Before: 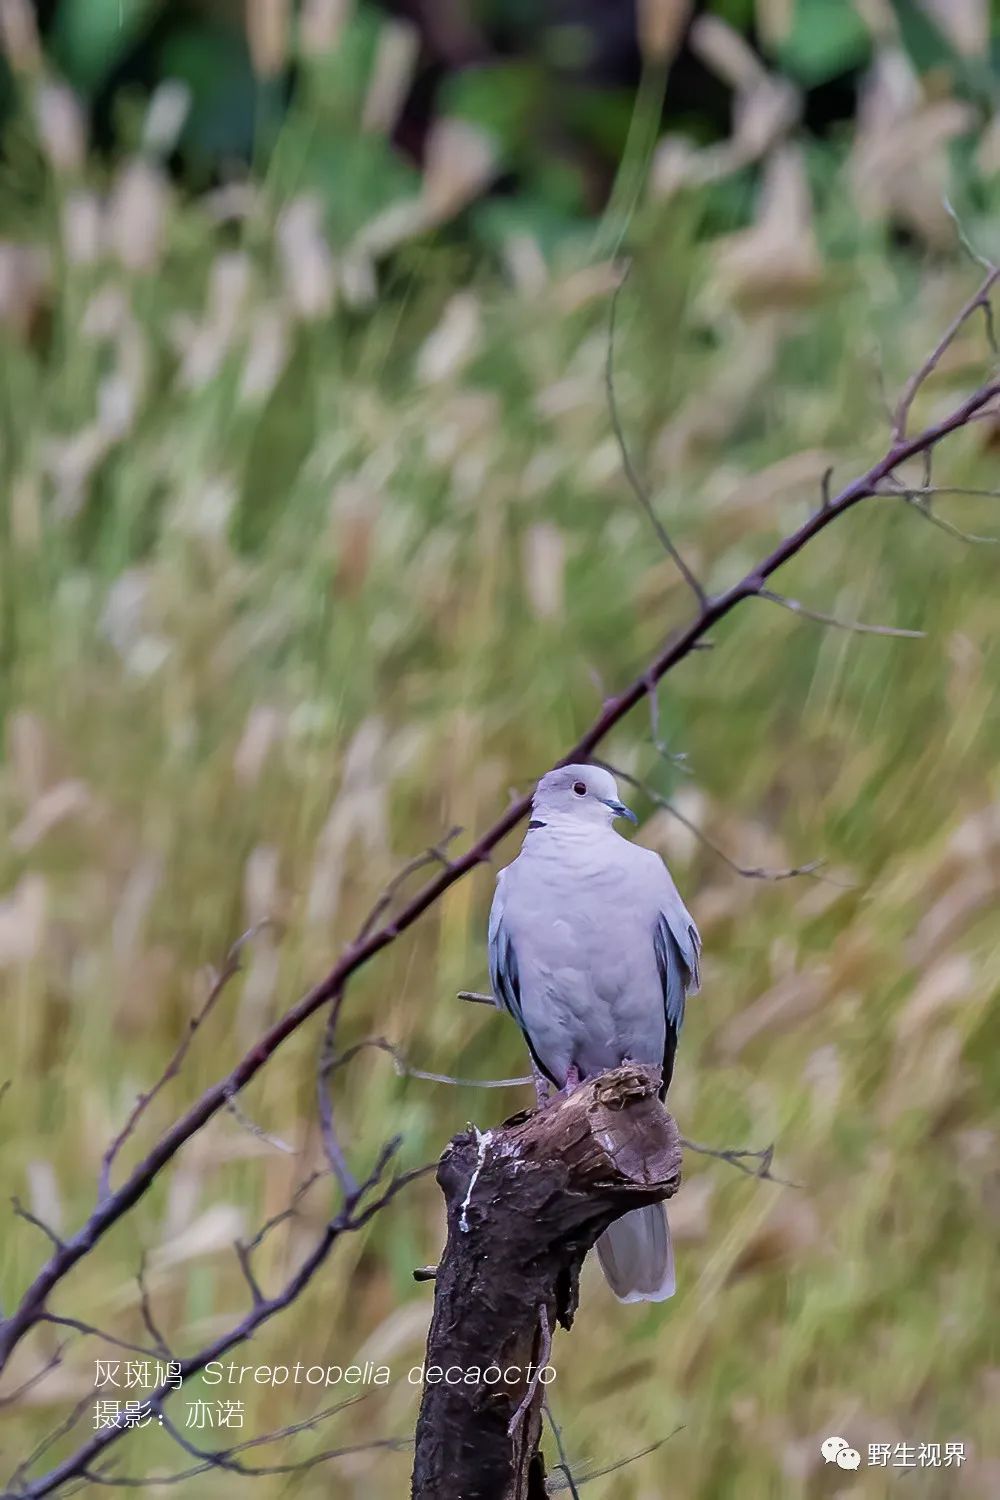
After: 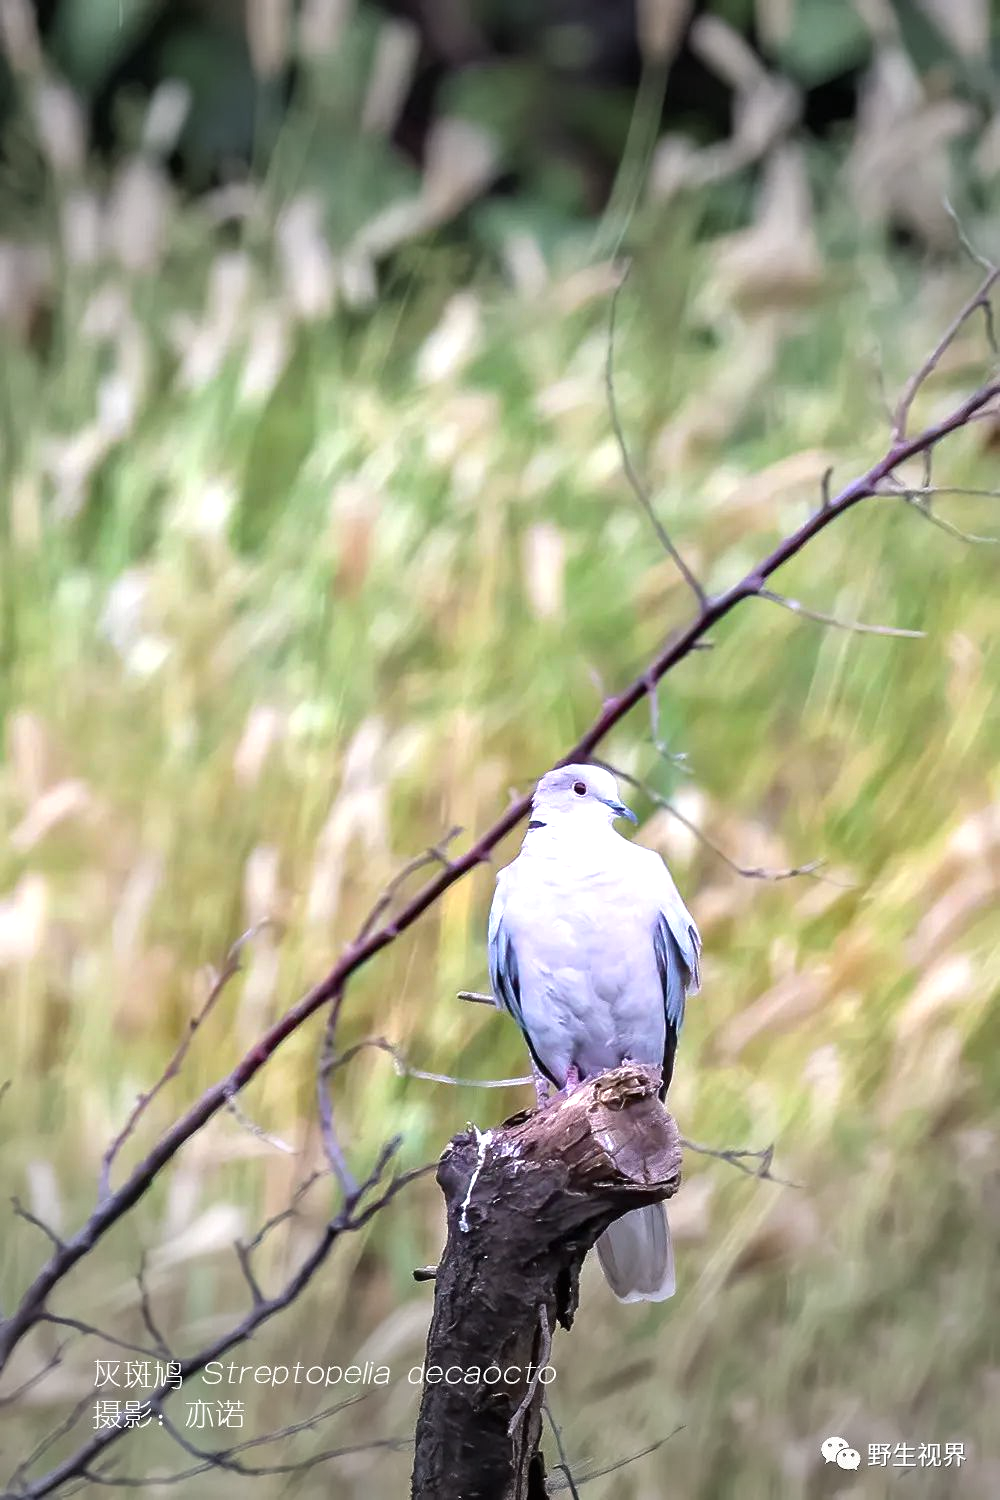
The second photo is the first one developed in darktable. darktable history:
exposure: black level correction 0, exposure 1.199 EV, compensate highlight preservation false
vignetting: fall-off start 70.3%, width/height ratio 1.333
